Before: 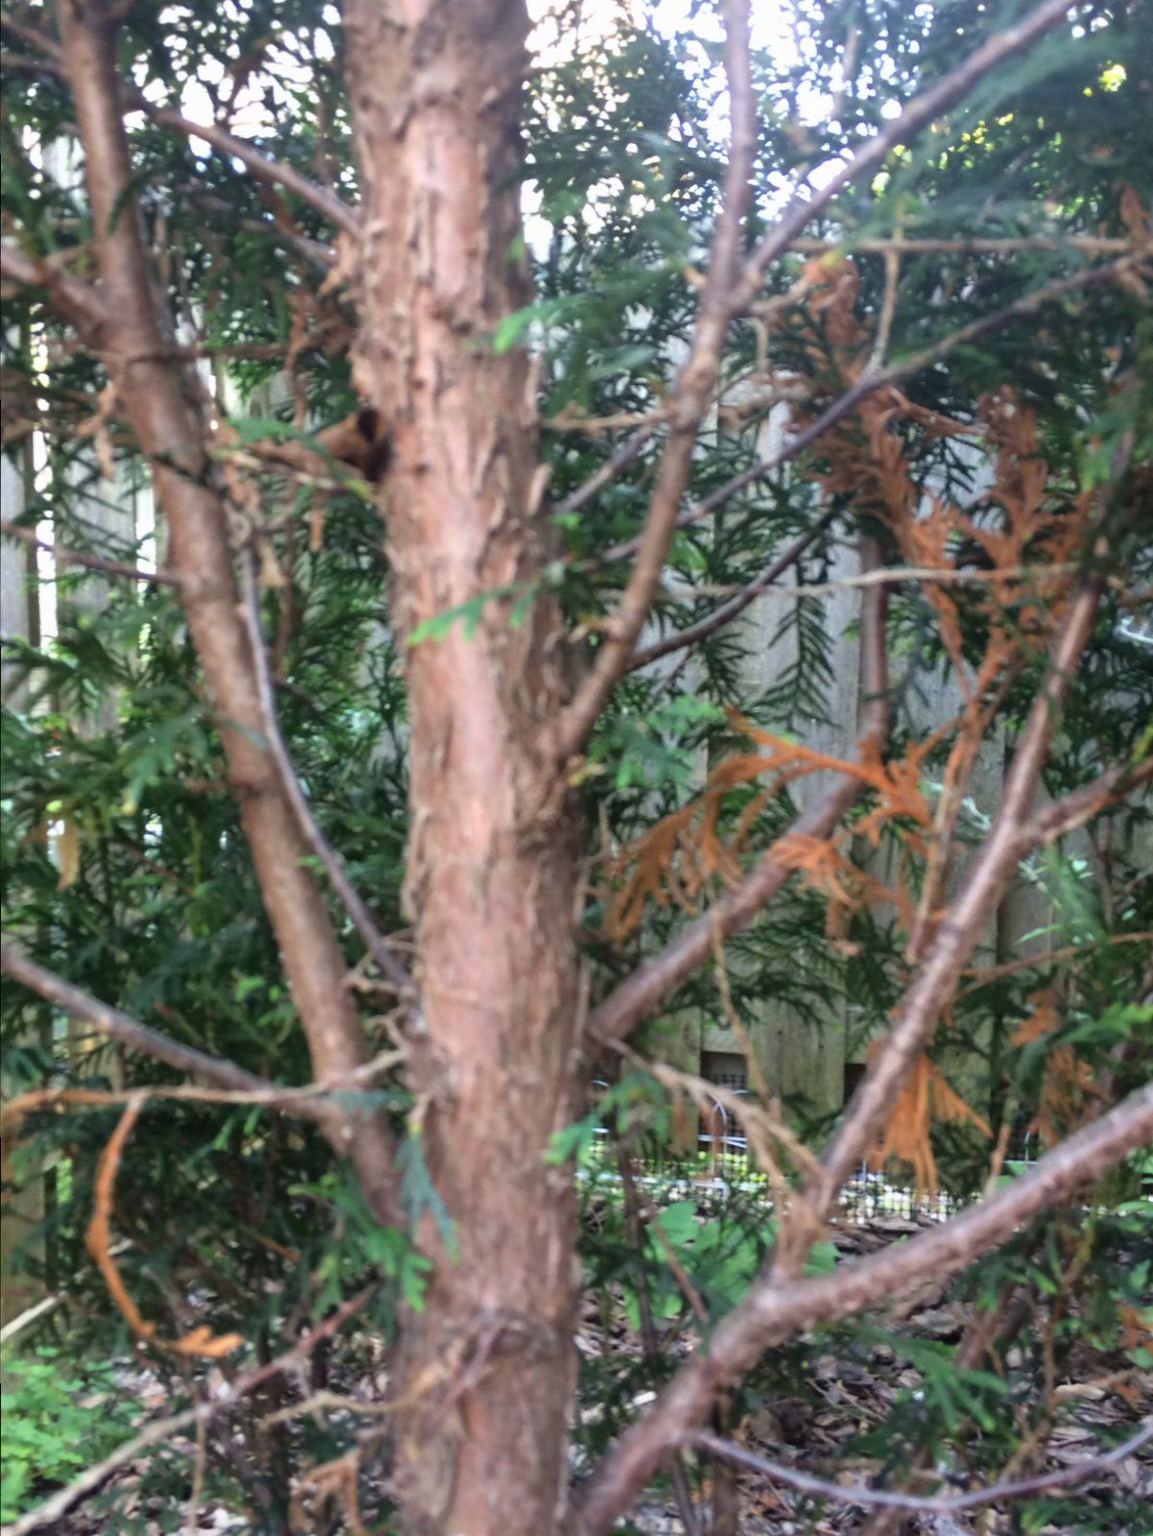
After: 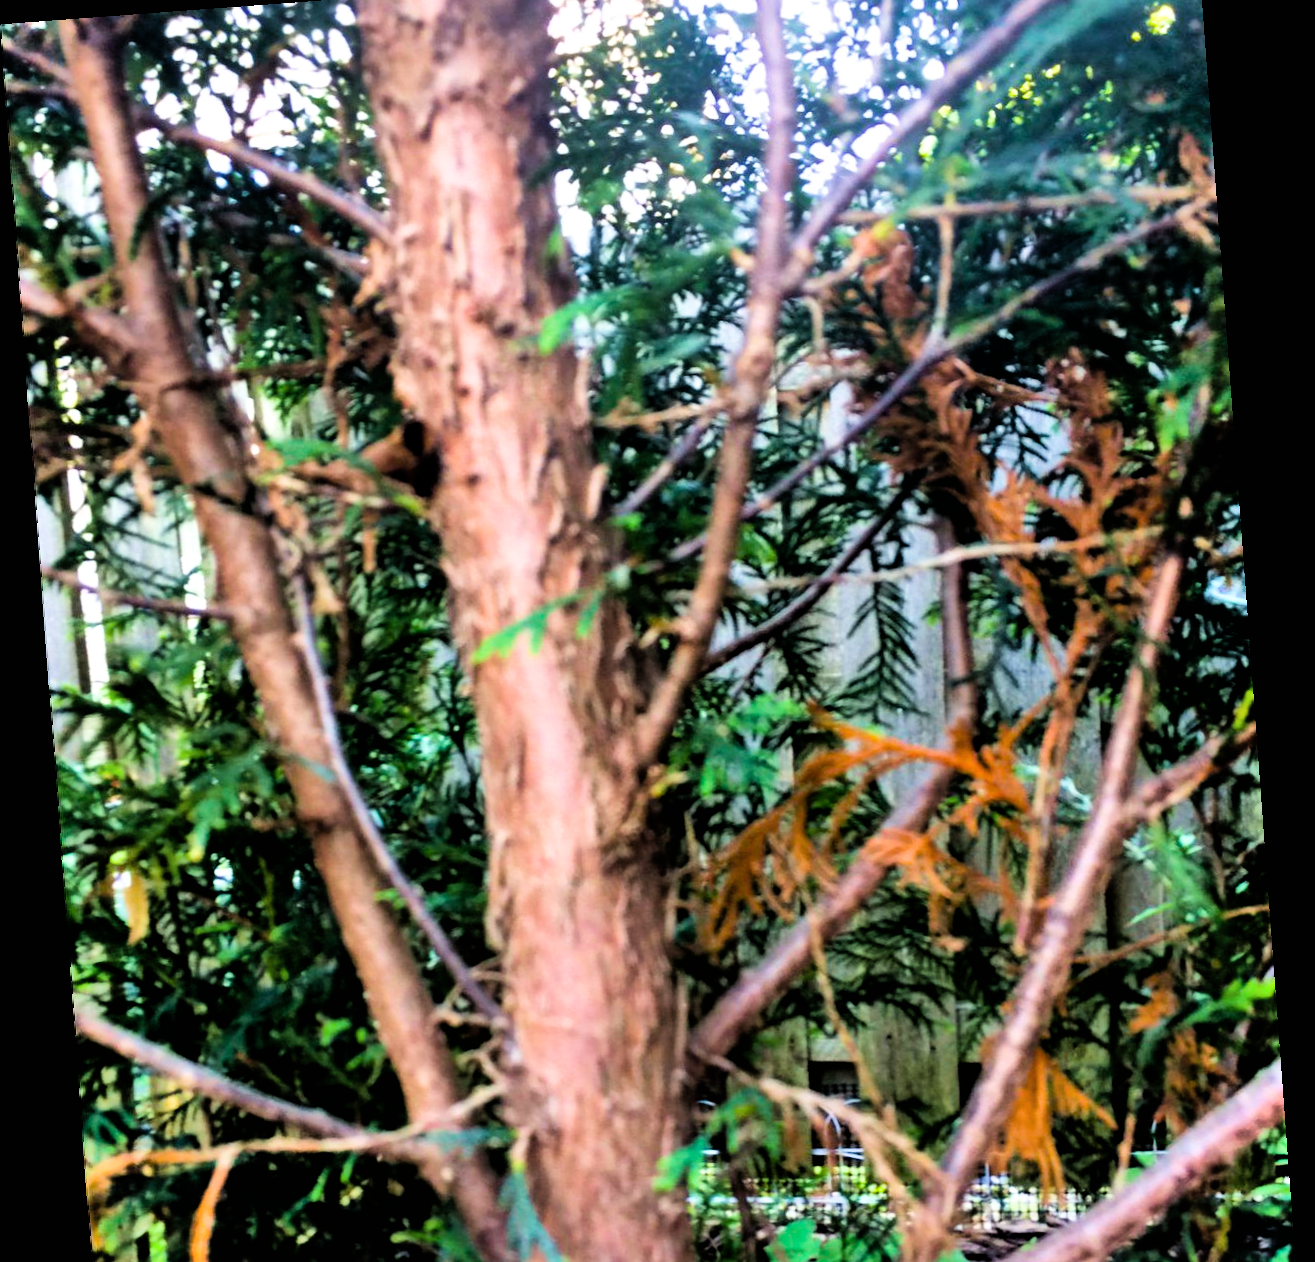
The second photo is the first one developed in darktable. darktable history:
shadows and highlights: shadows 52.42, soften with gaussian
tone equalizer: -8 EV -0.417 EV, -7 EV -0.389 EV, -6 EV -0.333 EV, -5 EV -0.222 EV, -3 EV 0.222 EV, -2 EV 0.333 EV, -1 EV 0.389 EV, +0 EV 0.417 EV, edges refinement/feathering 500, mask exposure compensation -1.57 EV, preserve details no
crop: top 3.857%, bottom 21.132%
color balance rgb: linear chroma grading › global chroma 9%, perceptual saturation grading › global saturation 36%, perceptual saturation grading › shadows 35%, perceptual brilliance grading › global brilliance 15%, perceptual brilliance grading › shadows -35%, global vibrance 15%
velvia: on, module defaults
filmic rgb: black relative exposure -3.86 EV, white relative exposure 3.48 EV, hardness 2.63, contrast 1.103
rotate and perspective: rotation -4.25°, automatic cropping off
